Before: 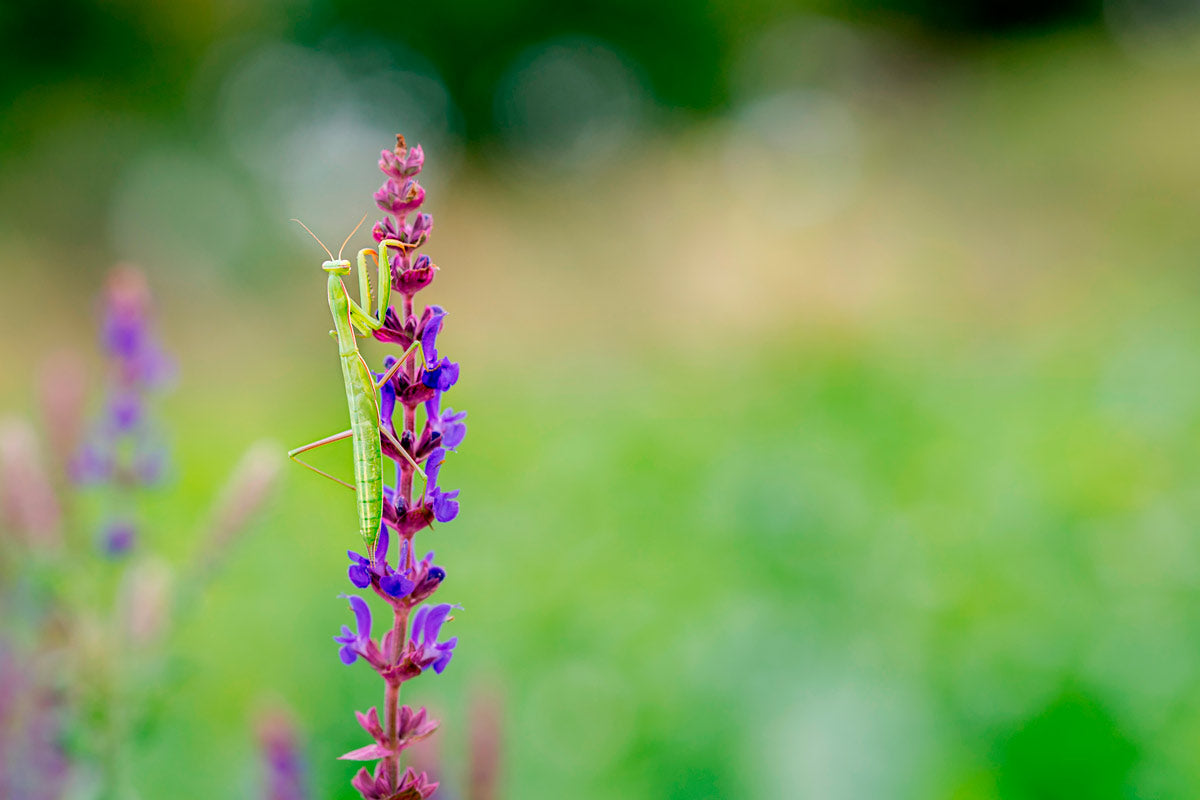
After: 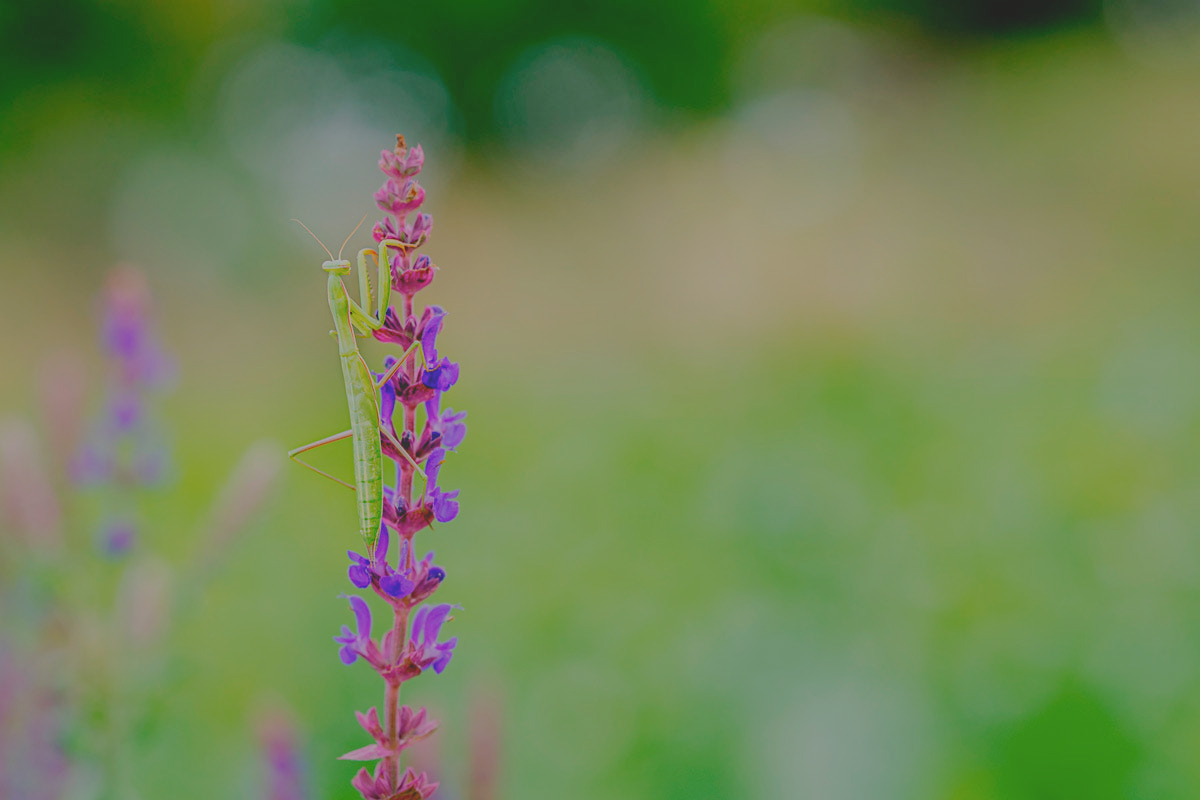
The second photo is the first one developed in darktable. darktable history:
exposure: black level correction -0.014, exposure -0.193 EV, compensate highlight preservation false
shadows and highlights: soften with gaussian
filmic rgb: black relative exposure -7 EV, white relative exposure 6 EV, threshold 3 EV, target black luminance 0%, hardness 2.73, latitude 61.22%, contrast 0.691, highlights saturation mix 10%, shadows ↔ highlights balance -0.073%, preserve chrominance no, color science v4 (2020), iterations of high-quality reconstruction 10, contrast in shadows soft, contrast in highlights soft, enable highlight reconstruction true
contrast equalizer: y [[0.439, 0.44, 0.442, 0.457, 0.493, 0.498], [0.5 ×6], [0.5 ×6], [0 ×6], [0 ×6]], mix 0.76
